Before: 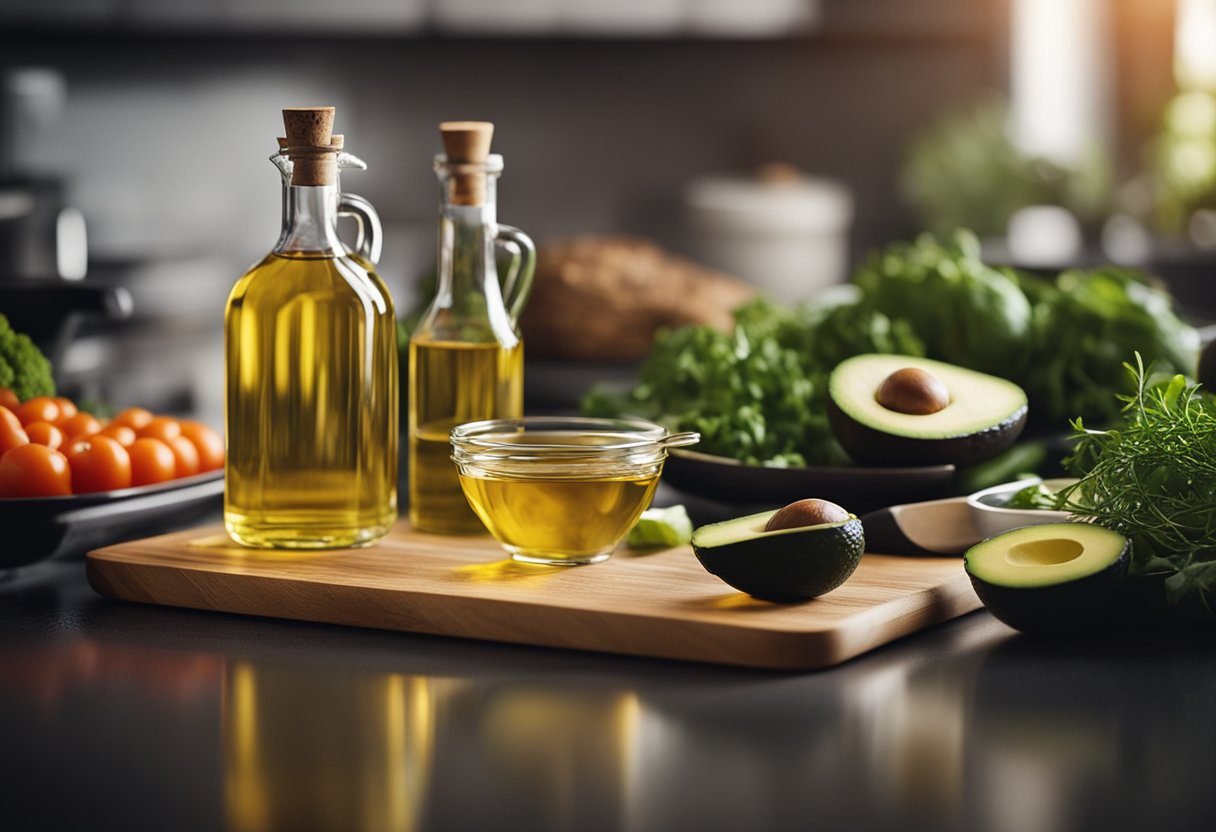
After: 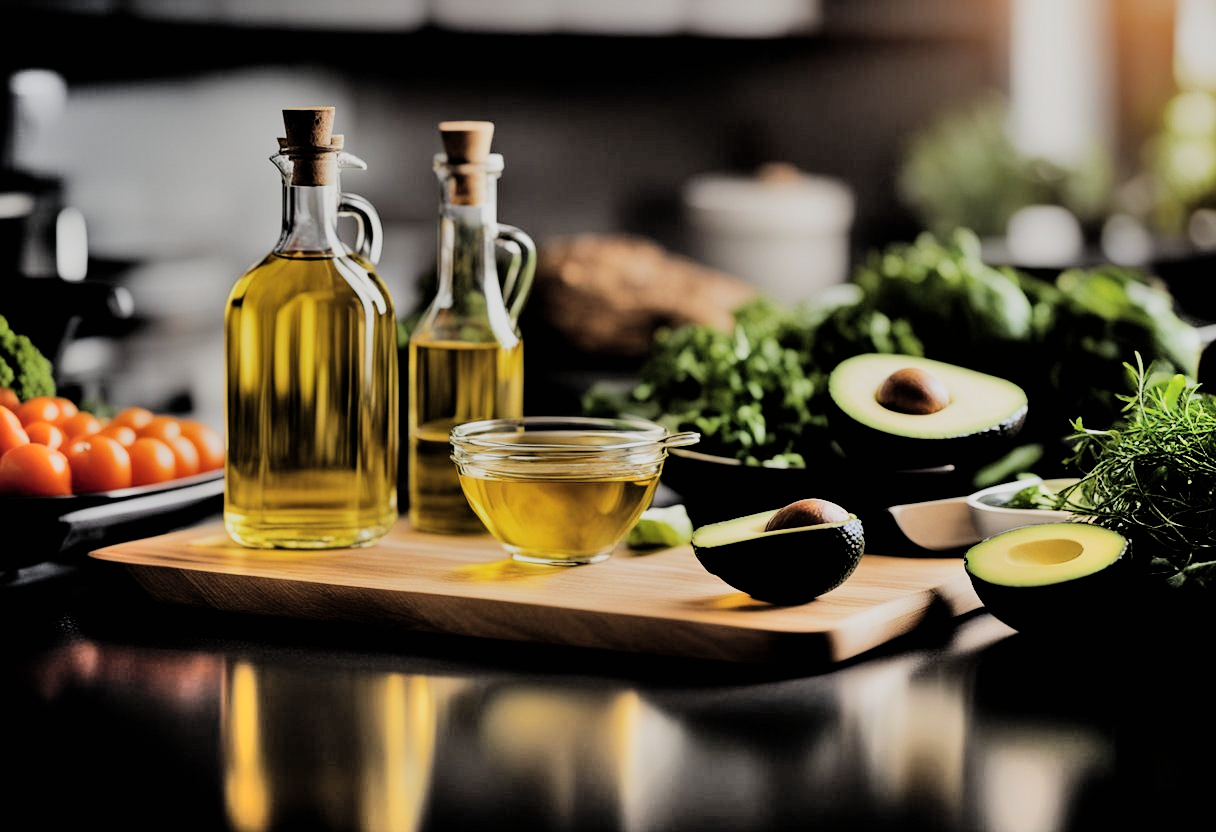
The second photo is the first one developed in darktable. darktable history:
shadows and highlights: shadows 61.08, soften with gaussian
exposure: exposure 0.029 EV, compensate exposure bias true, compensate highlight preservation false
filmic rgb: black relative exposure -2.94 EV, white relative exposure 4.56 EV, hardness 1.7, contrast 1.241
